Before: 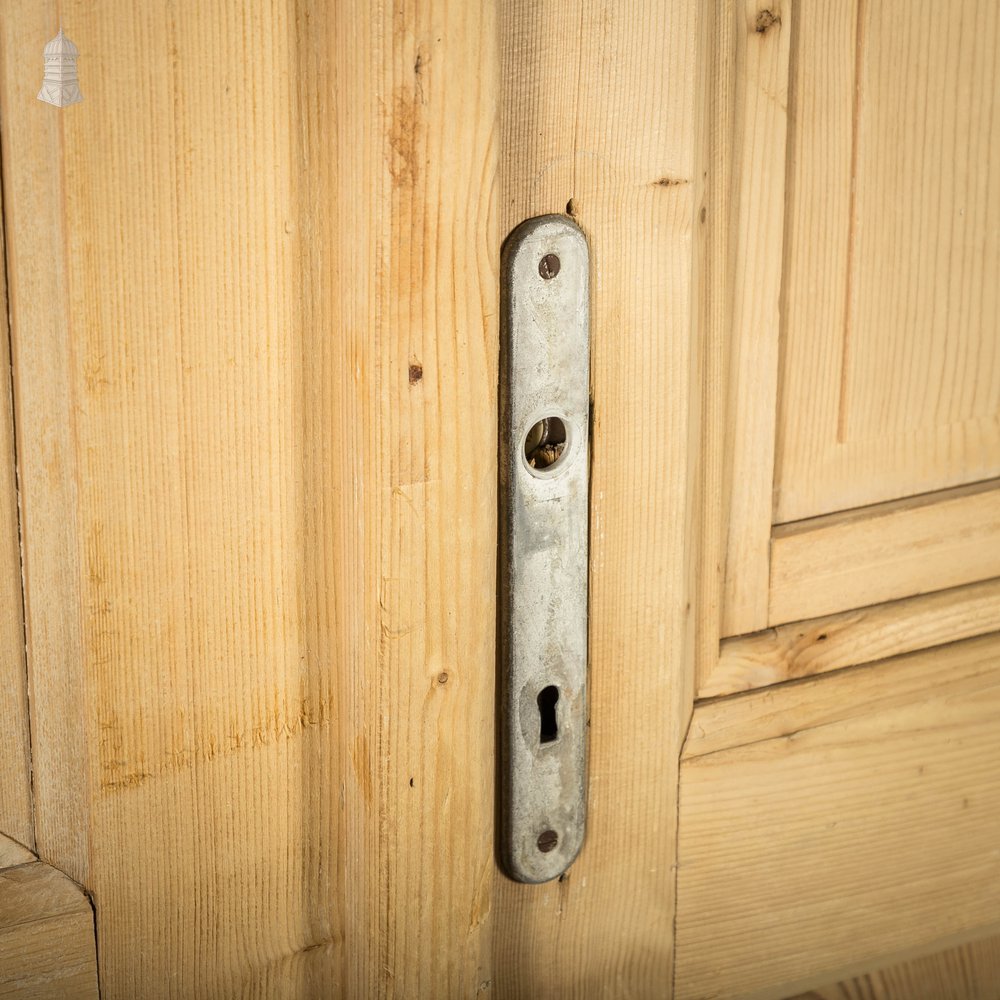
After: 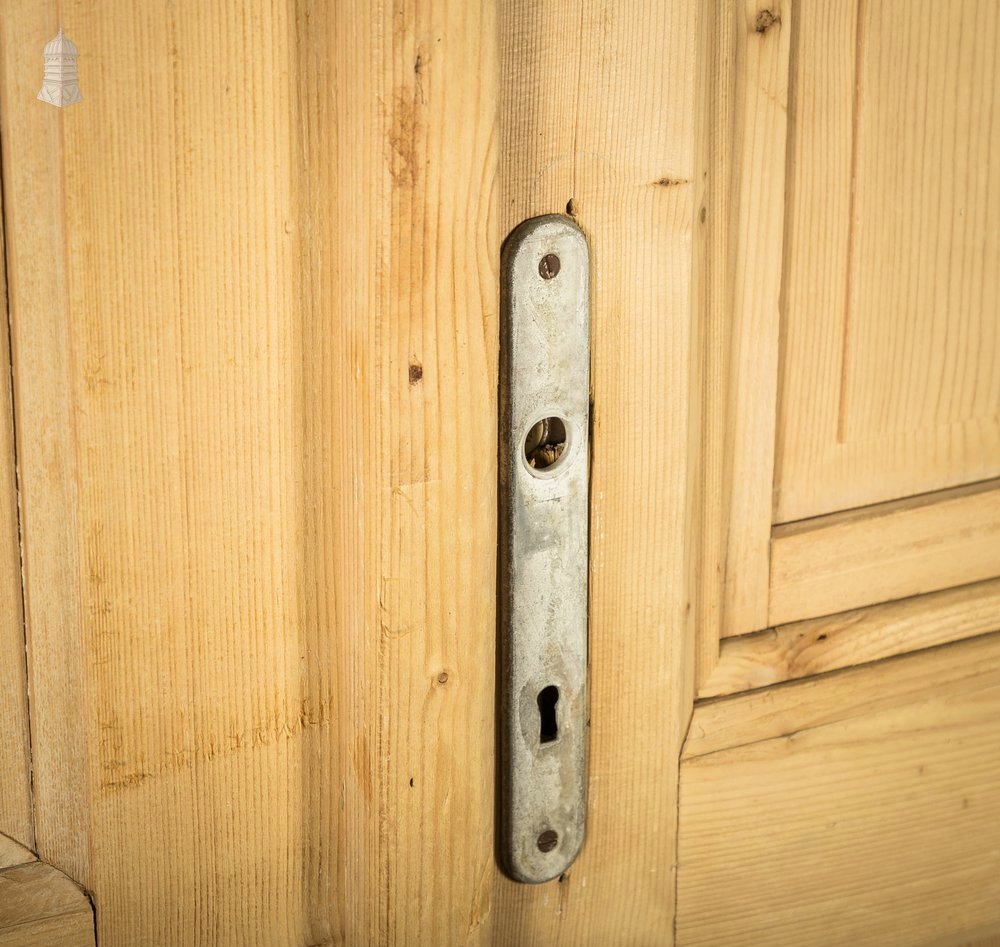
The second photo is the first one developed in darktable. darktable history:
velvia: on, module defaults
crop and rotate: top 0.011%, bottom 5.223%
